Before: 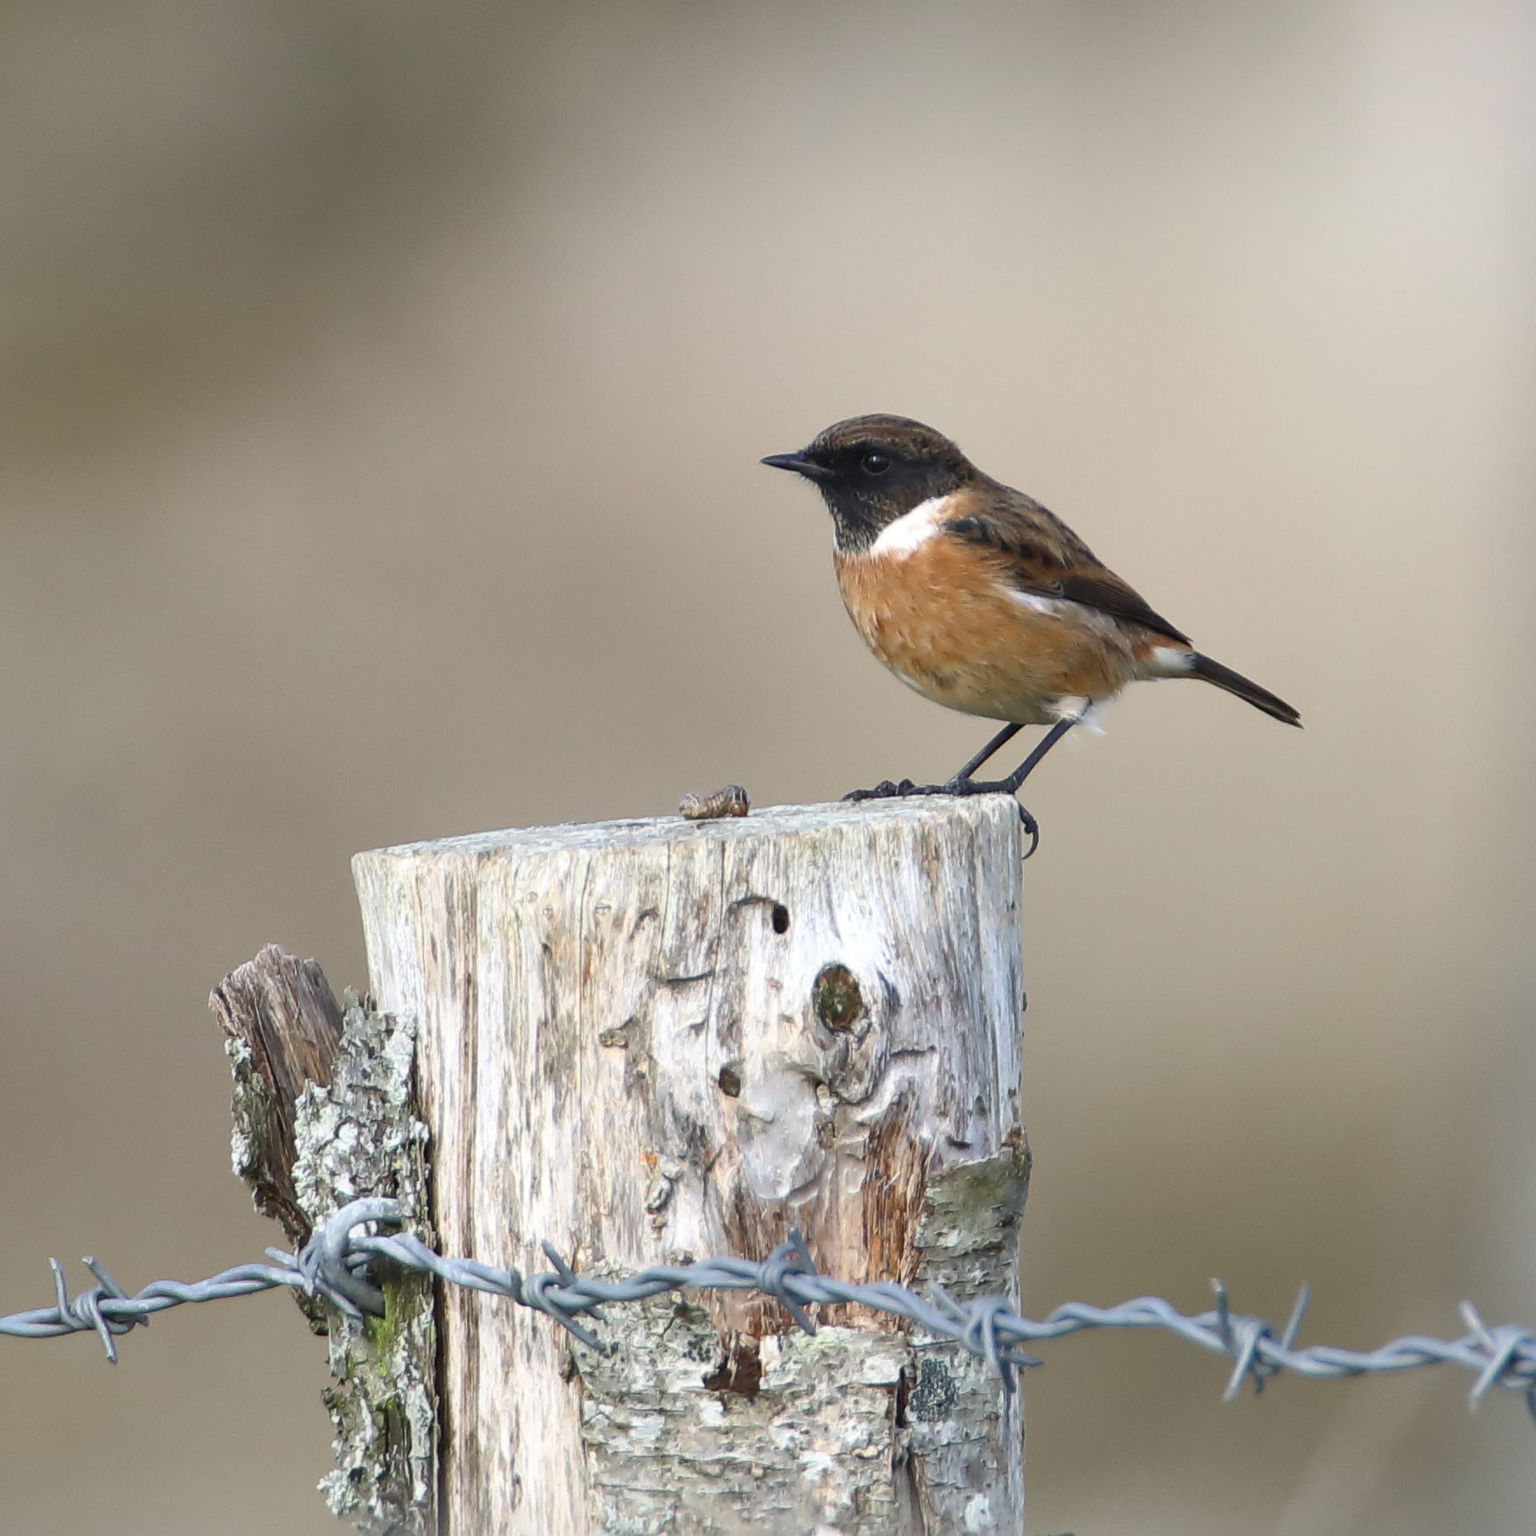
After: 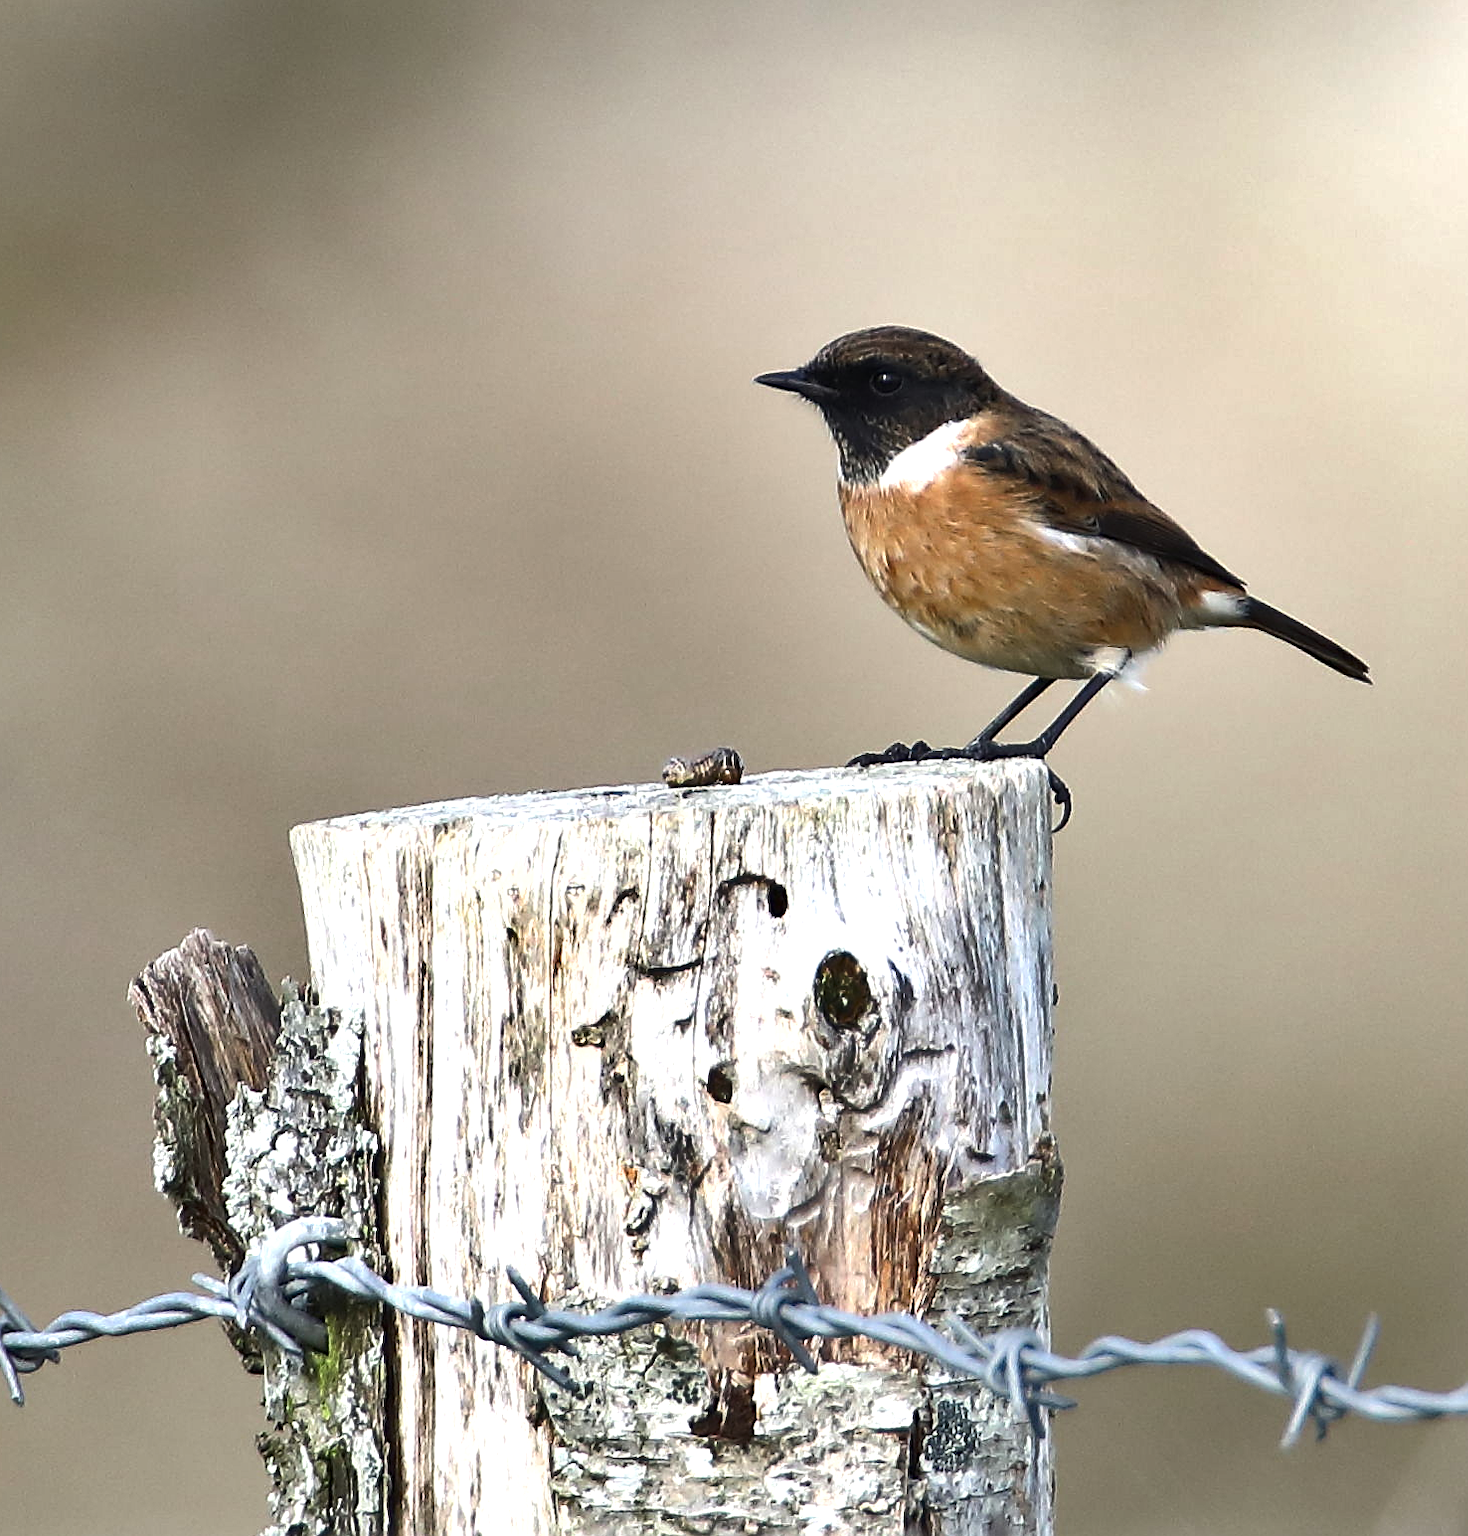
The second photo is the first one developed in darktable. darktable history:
sharpen: on, module defaults
shadows and highlights: shadows 43.45, white point adjustment -1.47, soften with gaussian
crop: left 6.311%, top 8.288%, right 9.53%, bottom 3.719%
tone equalizer: -8 EV -0.73 EV, -7 EV -0.726 EV, -6 EV -0.603 EV, -5 EV -0.392 EV, -3 EV 0.371 EV, -2 EV 0.6 EV, -1 EV 0.687 EV, +0 EV 0.774 EV, edges refinement/feathering 500, mask exposure compensation -1.57 EV, preserve details no
